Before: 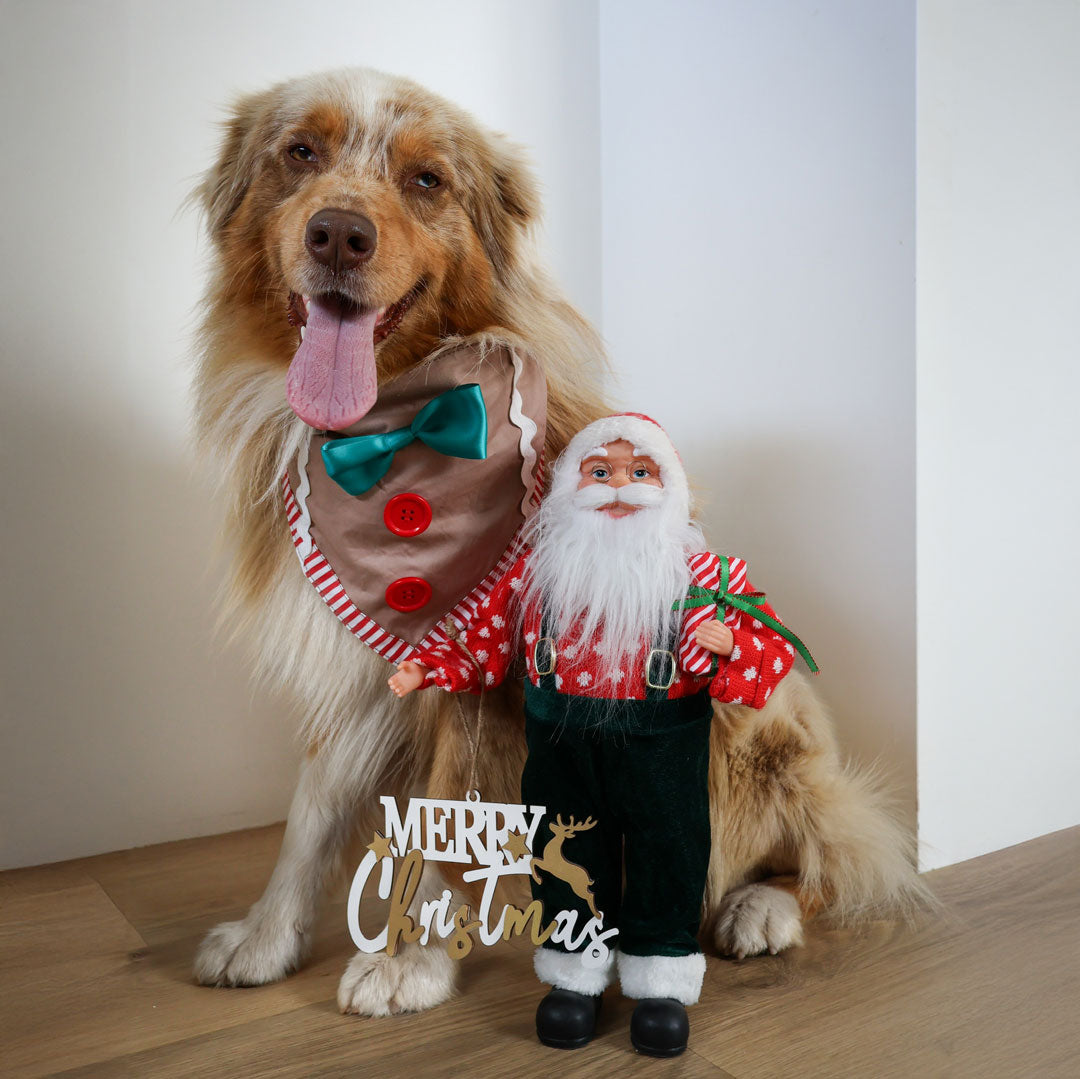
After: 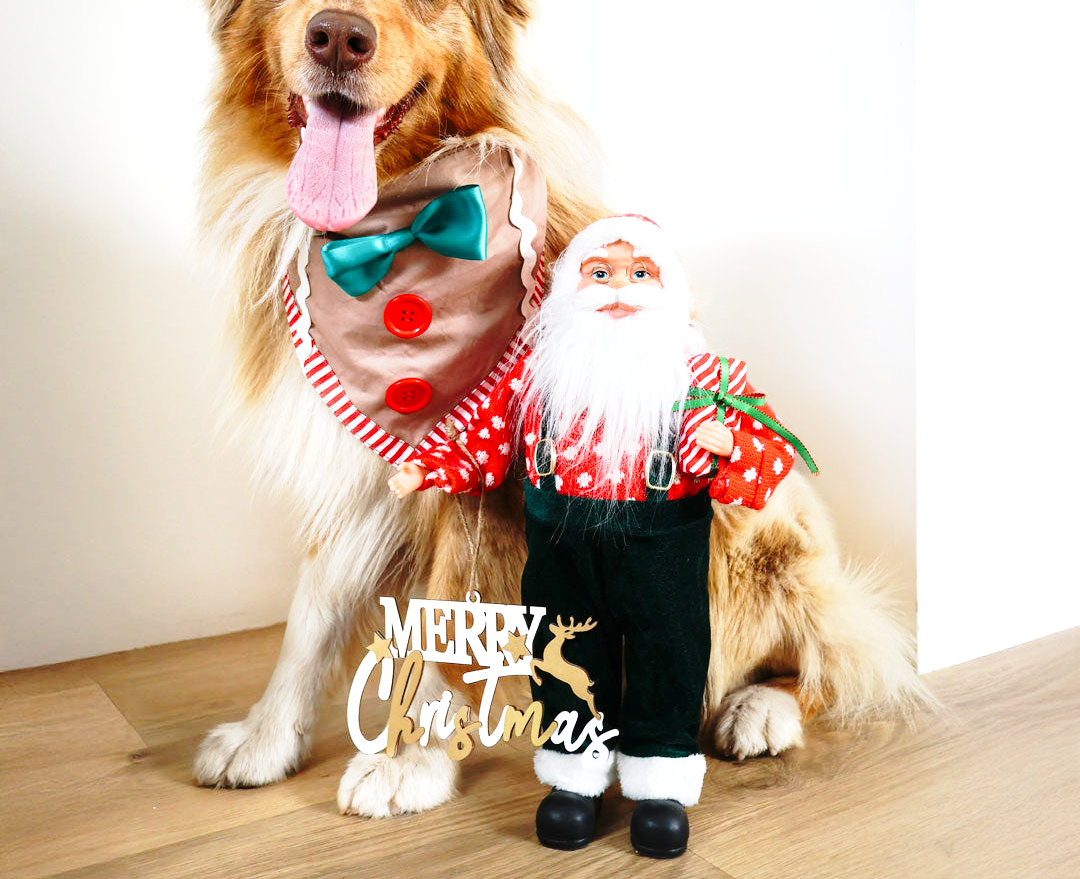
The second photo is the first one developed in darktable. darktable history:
base curve: curves: ch0 [(0, 0) (0.028, 0.03) (0.121, 0.232) (0.46, 0.748) (0.859, 0.968) (1, 1)], preserve colors none
exposure: exposure 0.74 EV, compensate highlight preservation false
crop and rotate: top 18.507%
